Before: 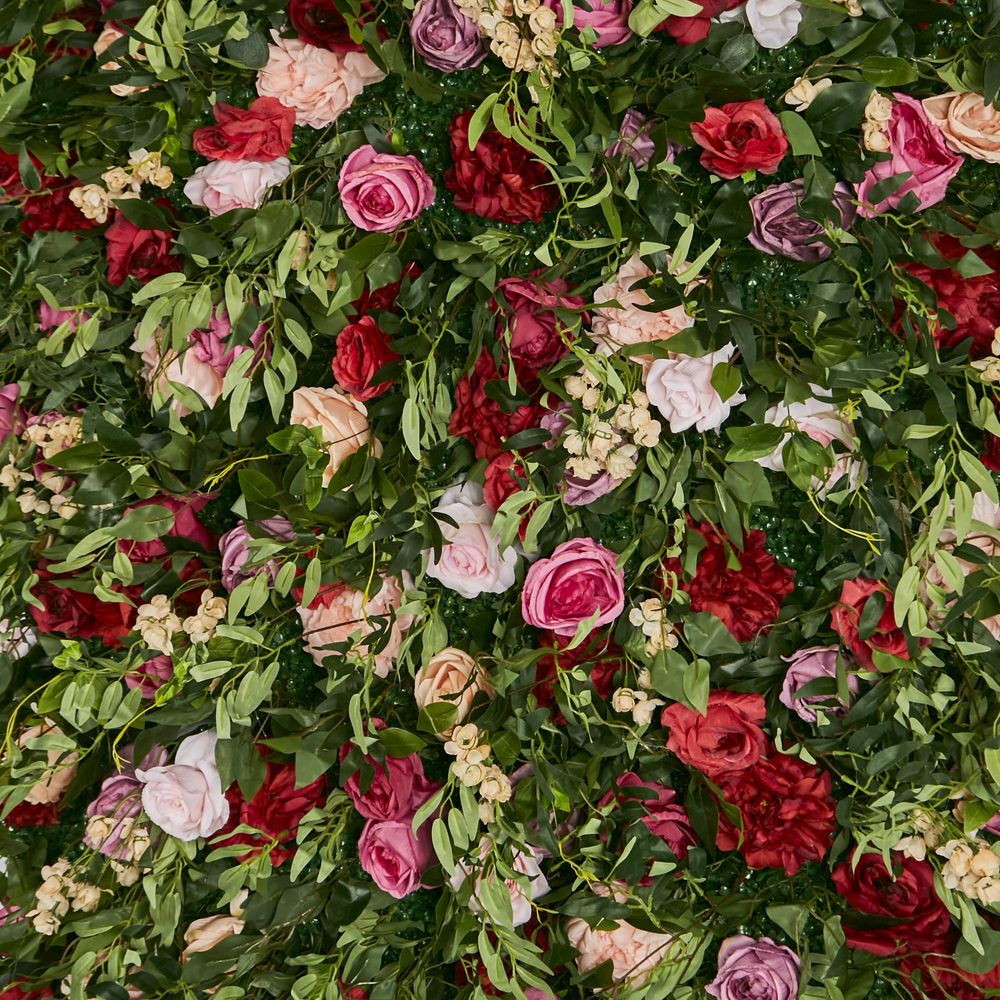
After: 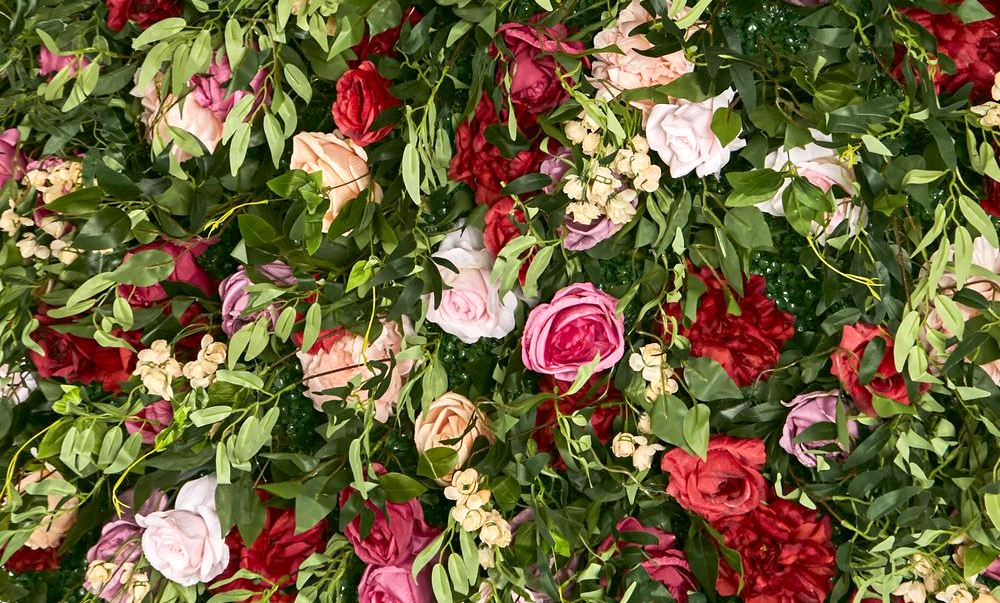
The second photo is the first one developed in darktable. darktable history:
exposure: black level correction 0.001, exposure 0.499 EV, compensate highlight preservation false
crop and rotate: top 25.593%, bottom 14.012%
